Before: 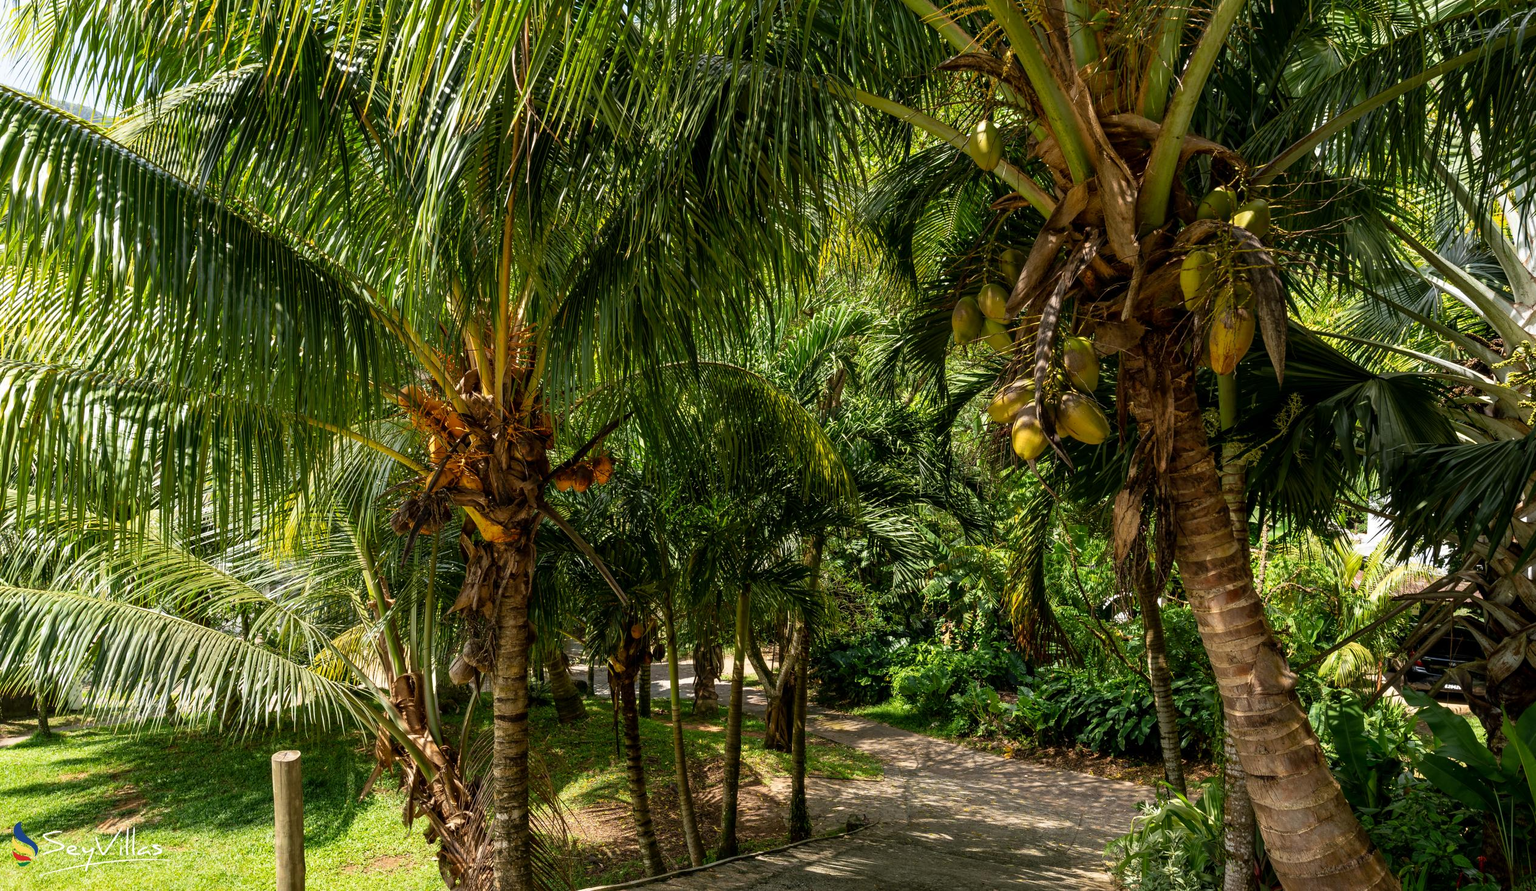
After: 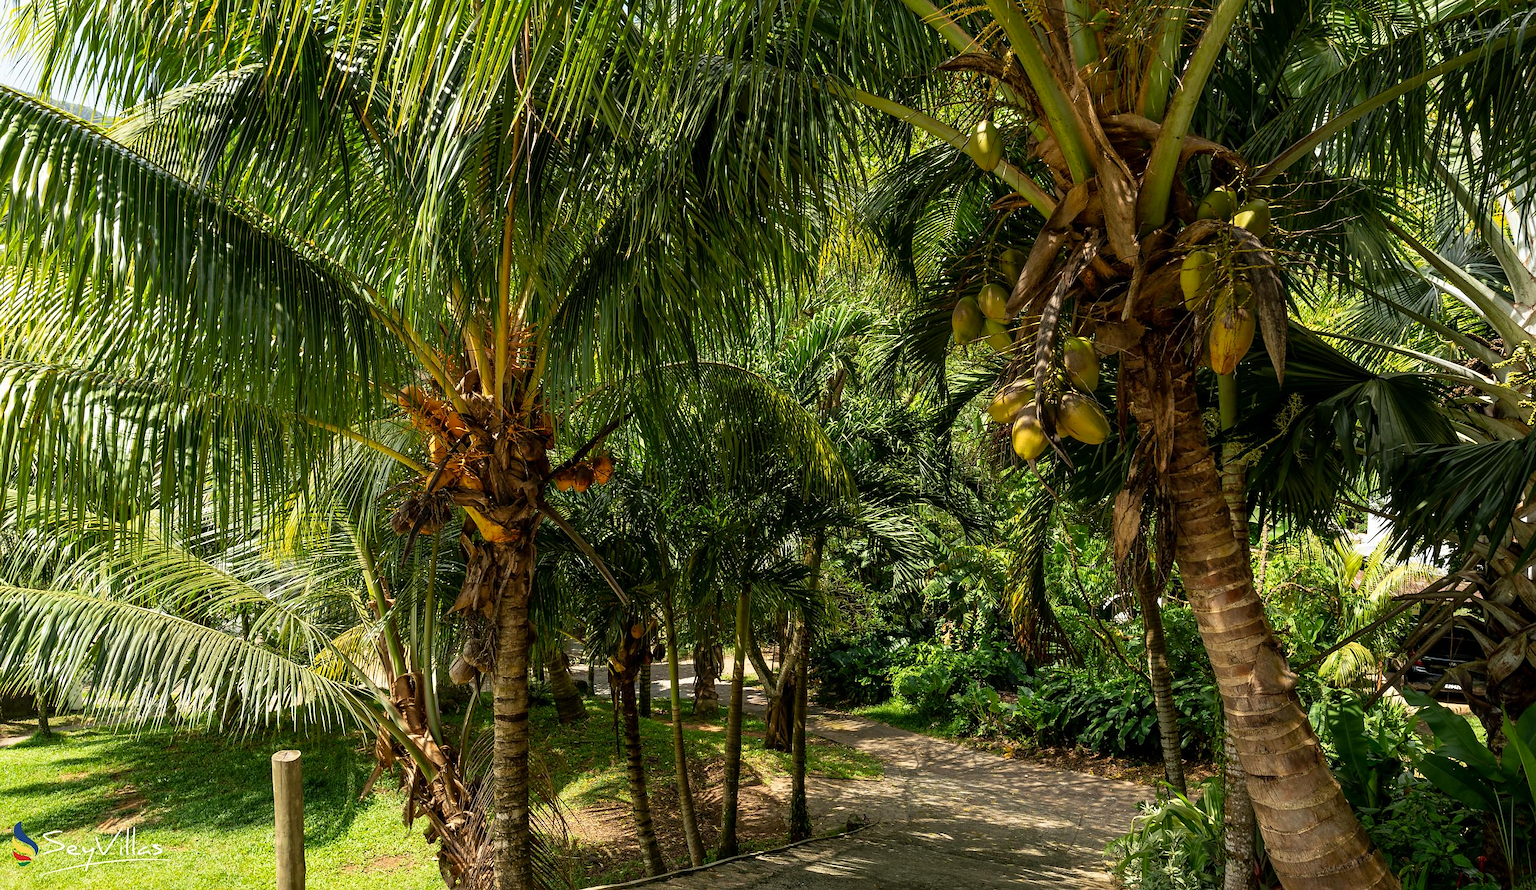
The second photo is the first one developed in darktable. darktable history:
sharpen: radius 1, threshold 1
rgb curve: curves: ch2 [(0, 0) (0.567, 0.512) (1, 1)], mode RGB, independent channels
